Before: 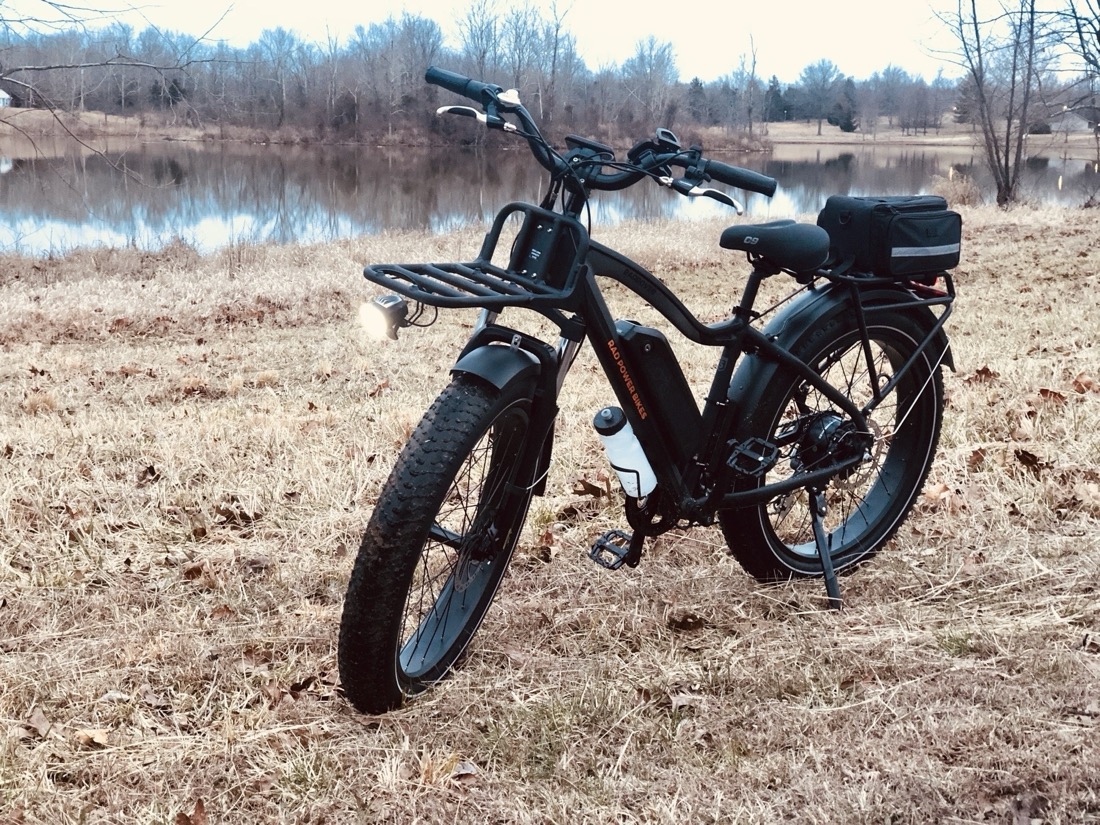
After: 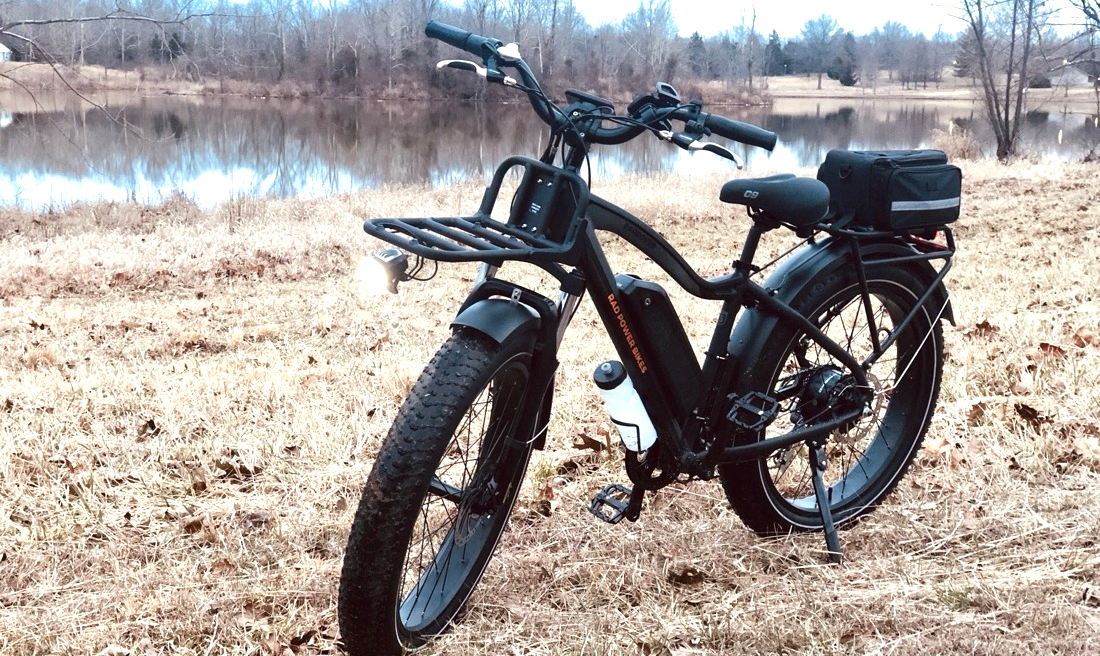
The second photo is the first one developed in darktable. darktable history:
crop and rotate: top 5.654%, bottom 14.796%
exposure: black level correction 0.001, exposure 0.499 EV, compensate highlight preservation false
